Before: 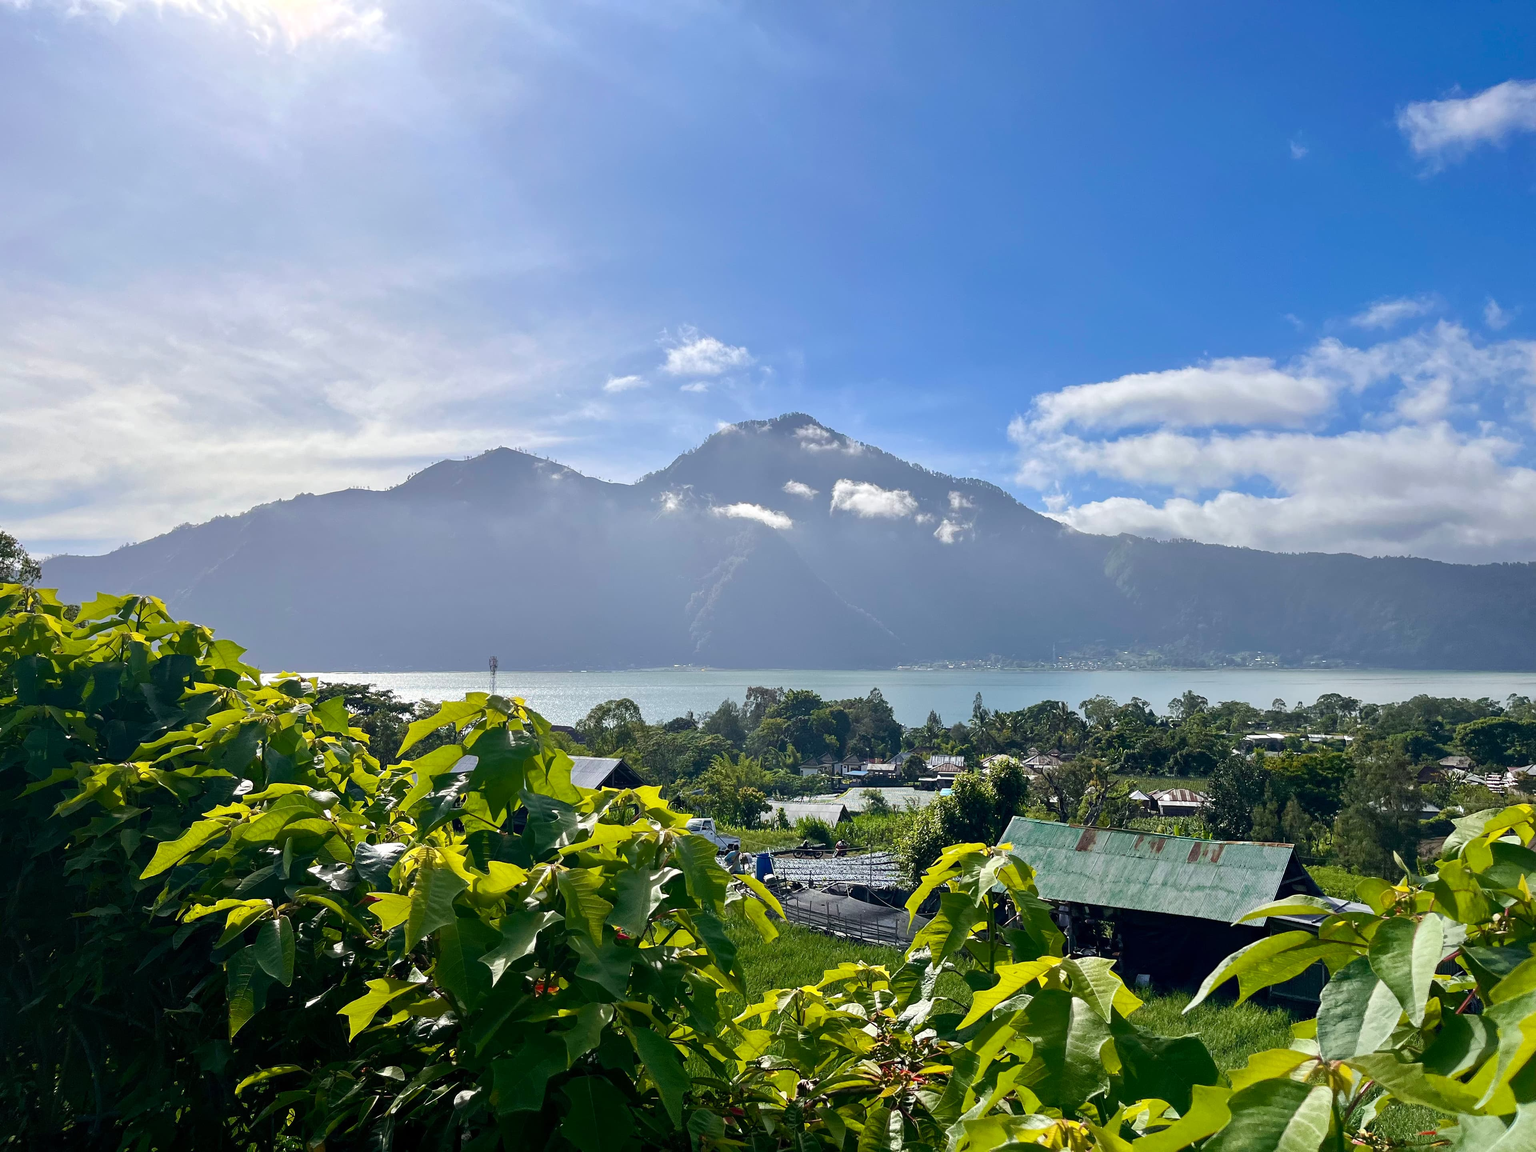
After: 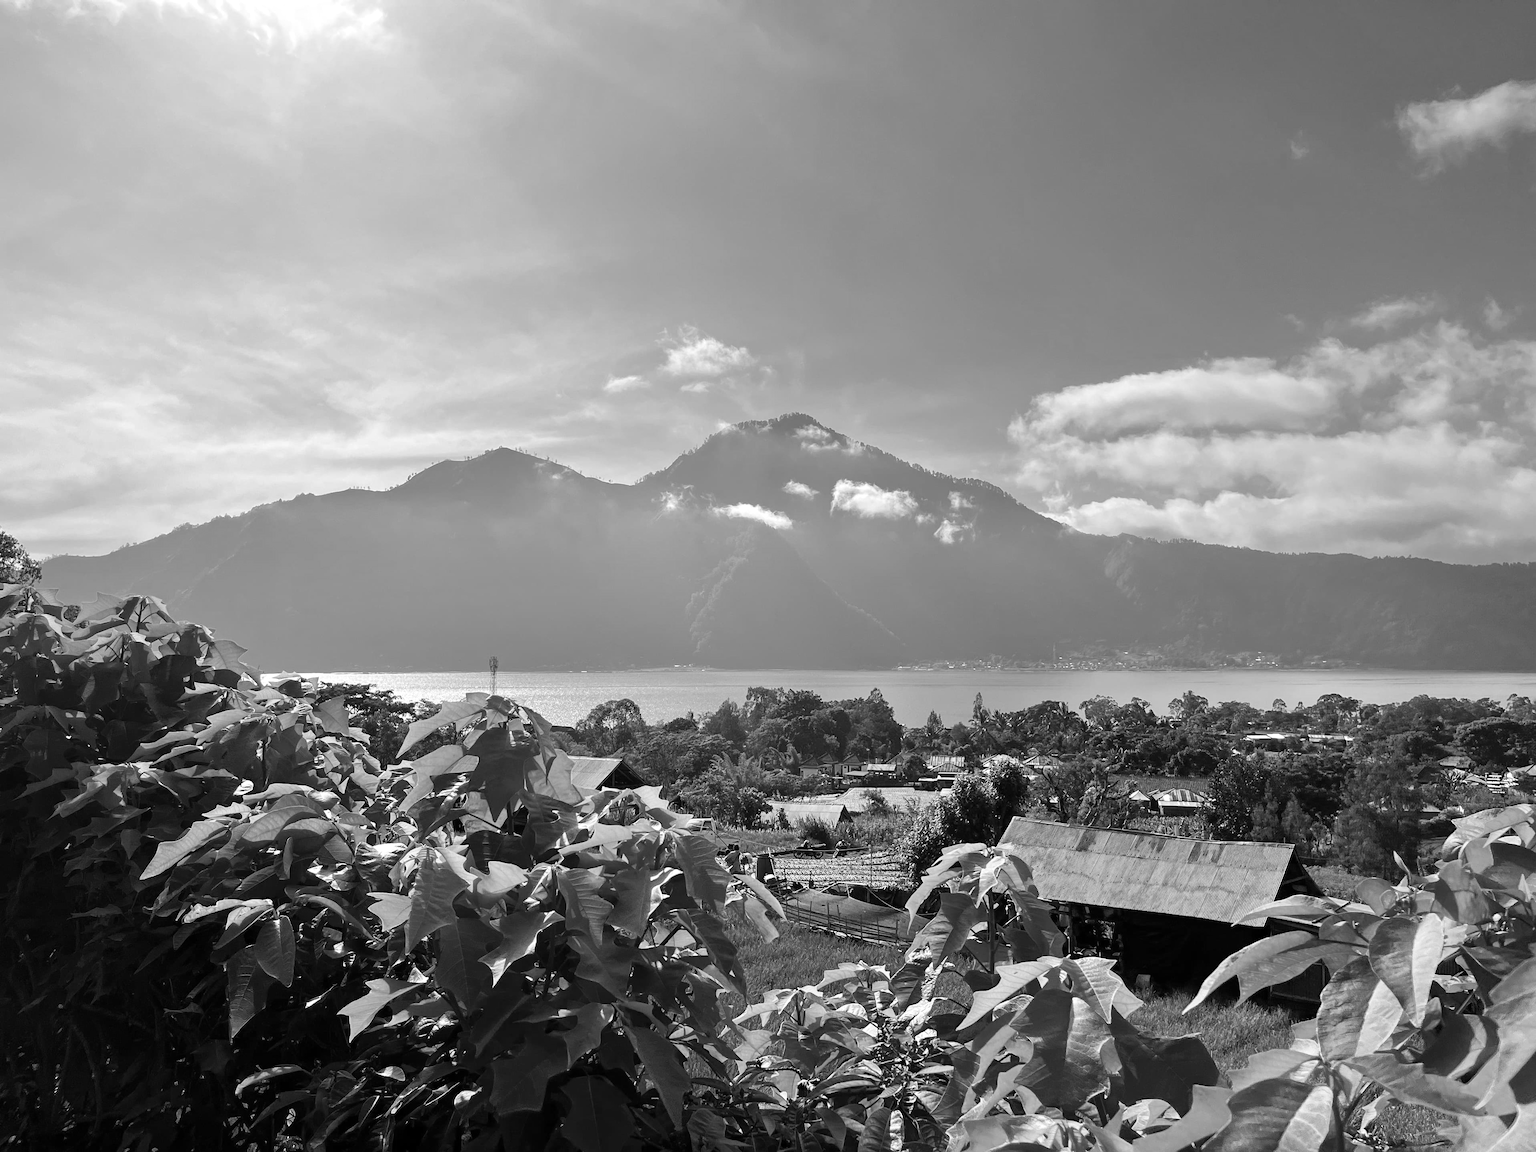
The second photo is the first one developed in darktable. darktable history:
shadows and highlights: shadows 12, white point adjustment 1.2, highlights -0.36, soften with gaussian
monochrome: size 3.1
